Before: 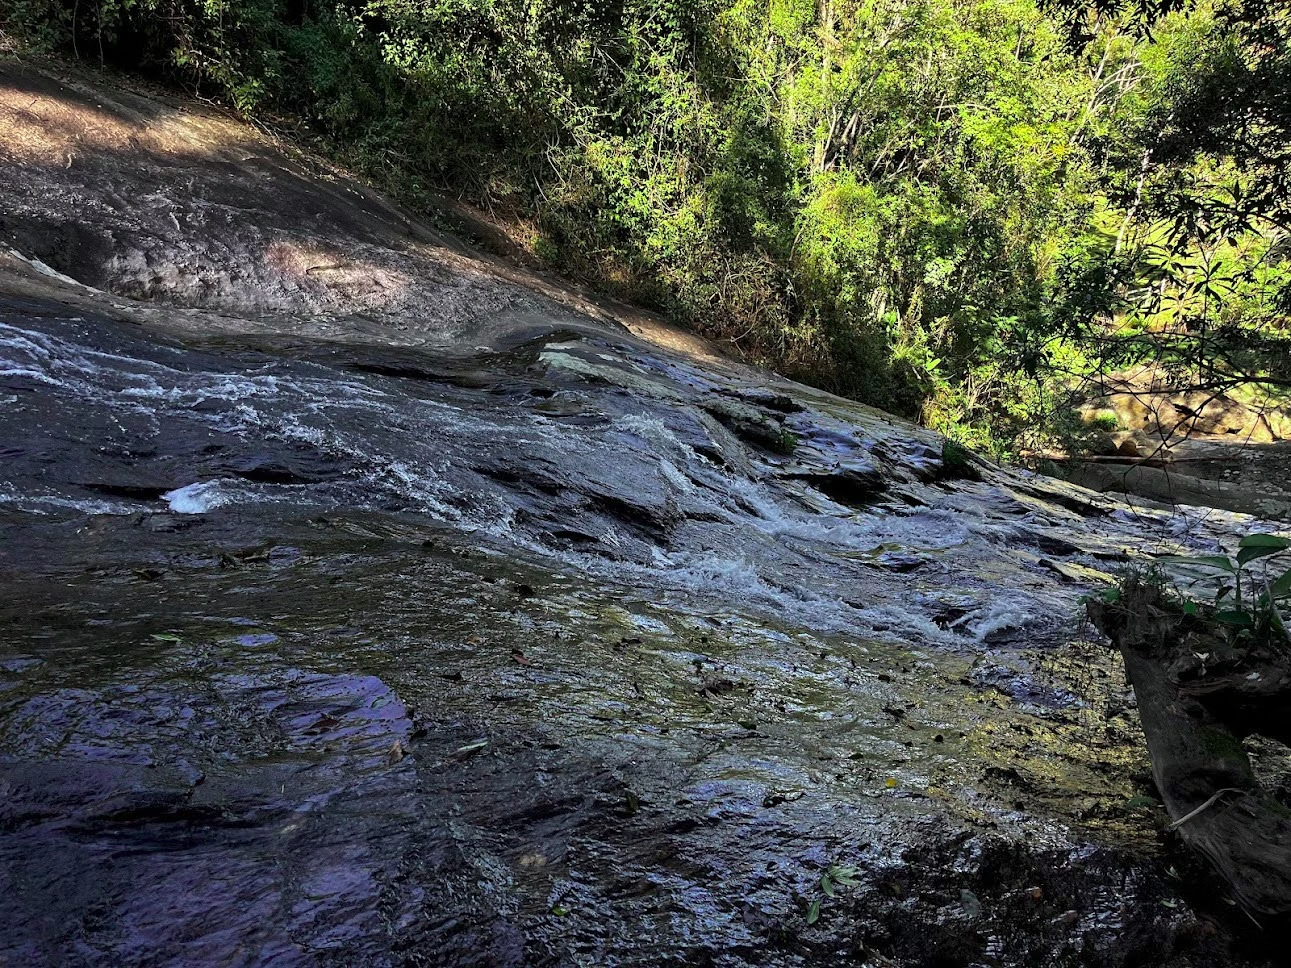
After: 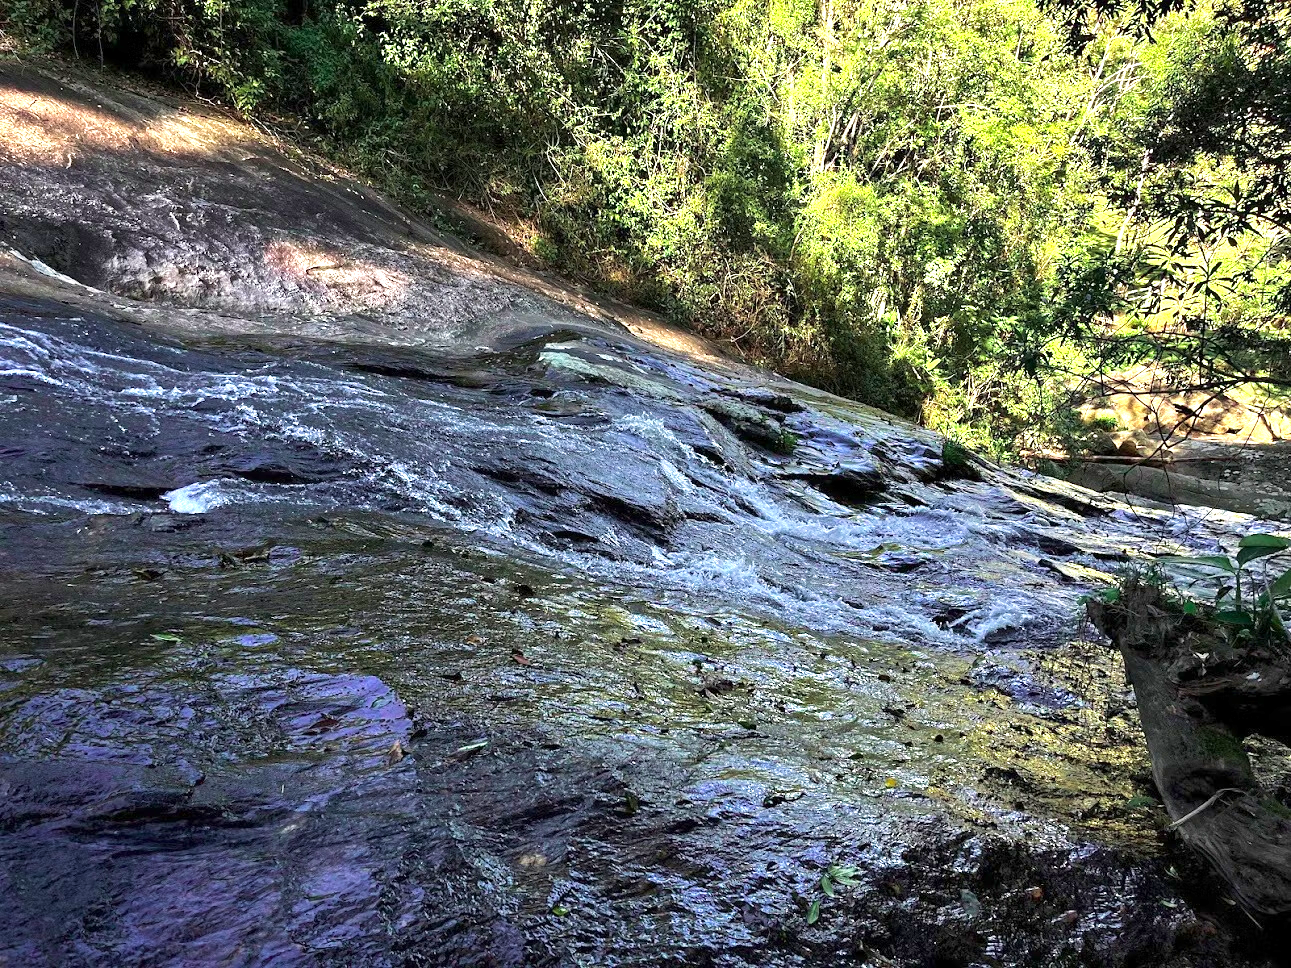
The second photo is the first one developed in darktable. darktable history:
exposure: exposure 1 EV, compensate exposure bias true, compensate highlight preservation false
velvia: on, module defaults
